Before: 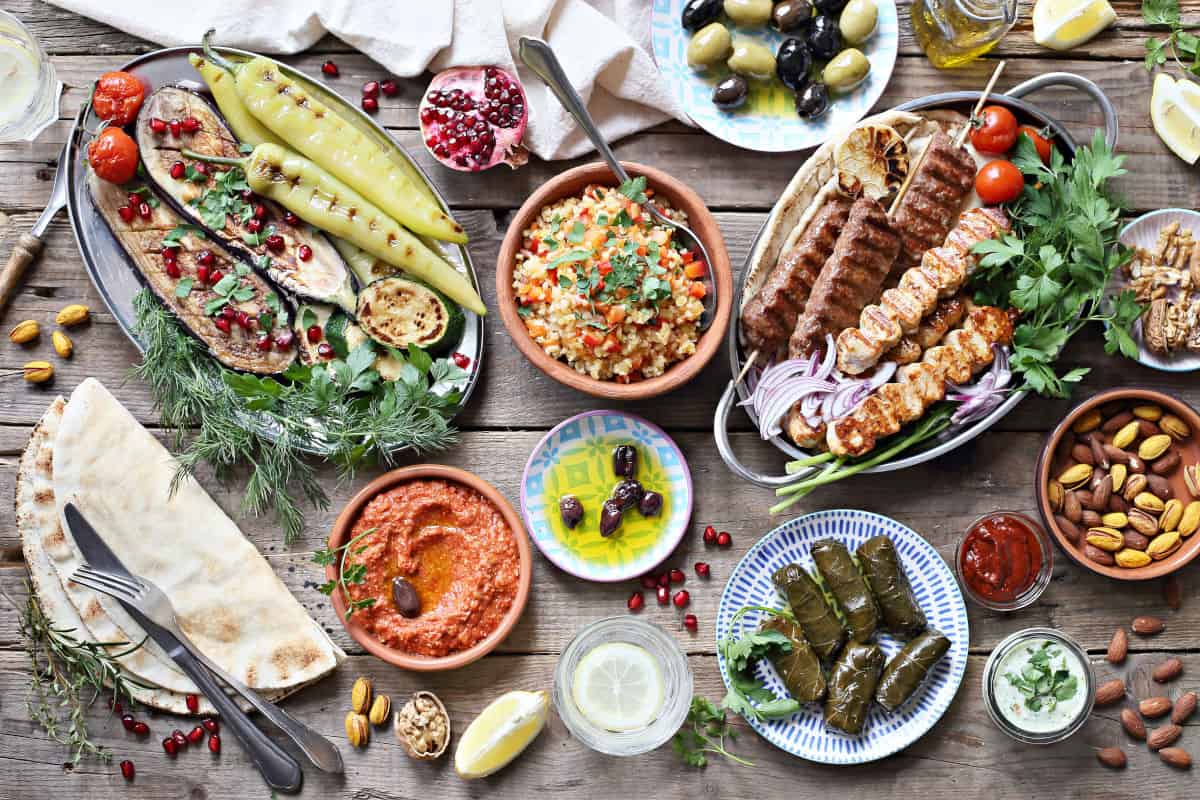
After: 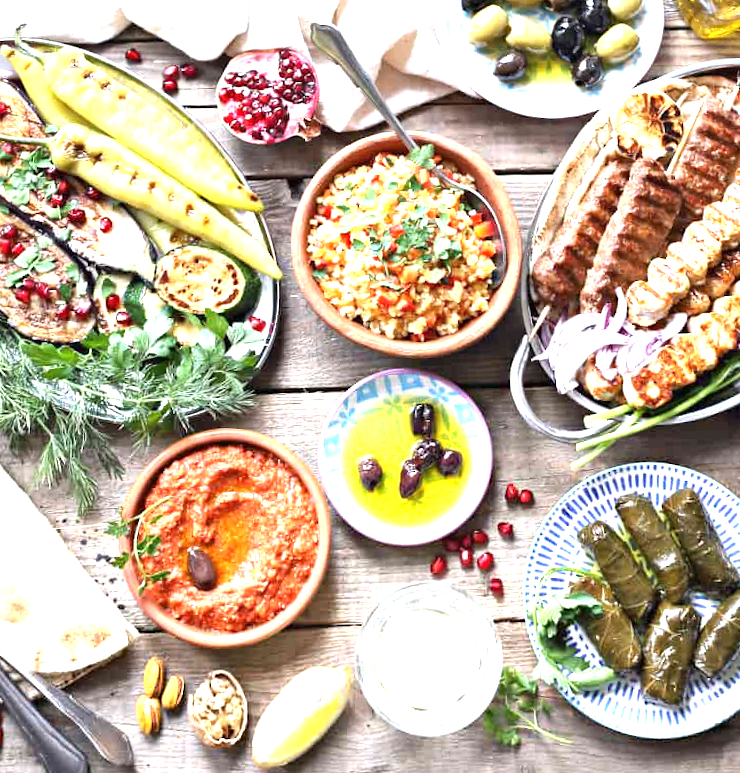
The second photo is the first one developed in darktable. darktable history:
exposure: black level correction 0, exposure 1.2 EV, compensate highlight preservation false
crop and rotate: left 15.754%, right 17.579%
rotate and perspective: rotation -1.68°, lens shift (vertical) -0.146, crop left 0.049, crop right 0.912, crop top 0.032, crop bottom 0.96
